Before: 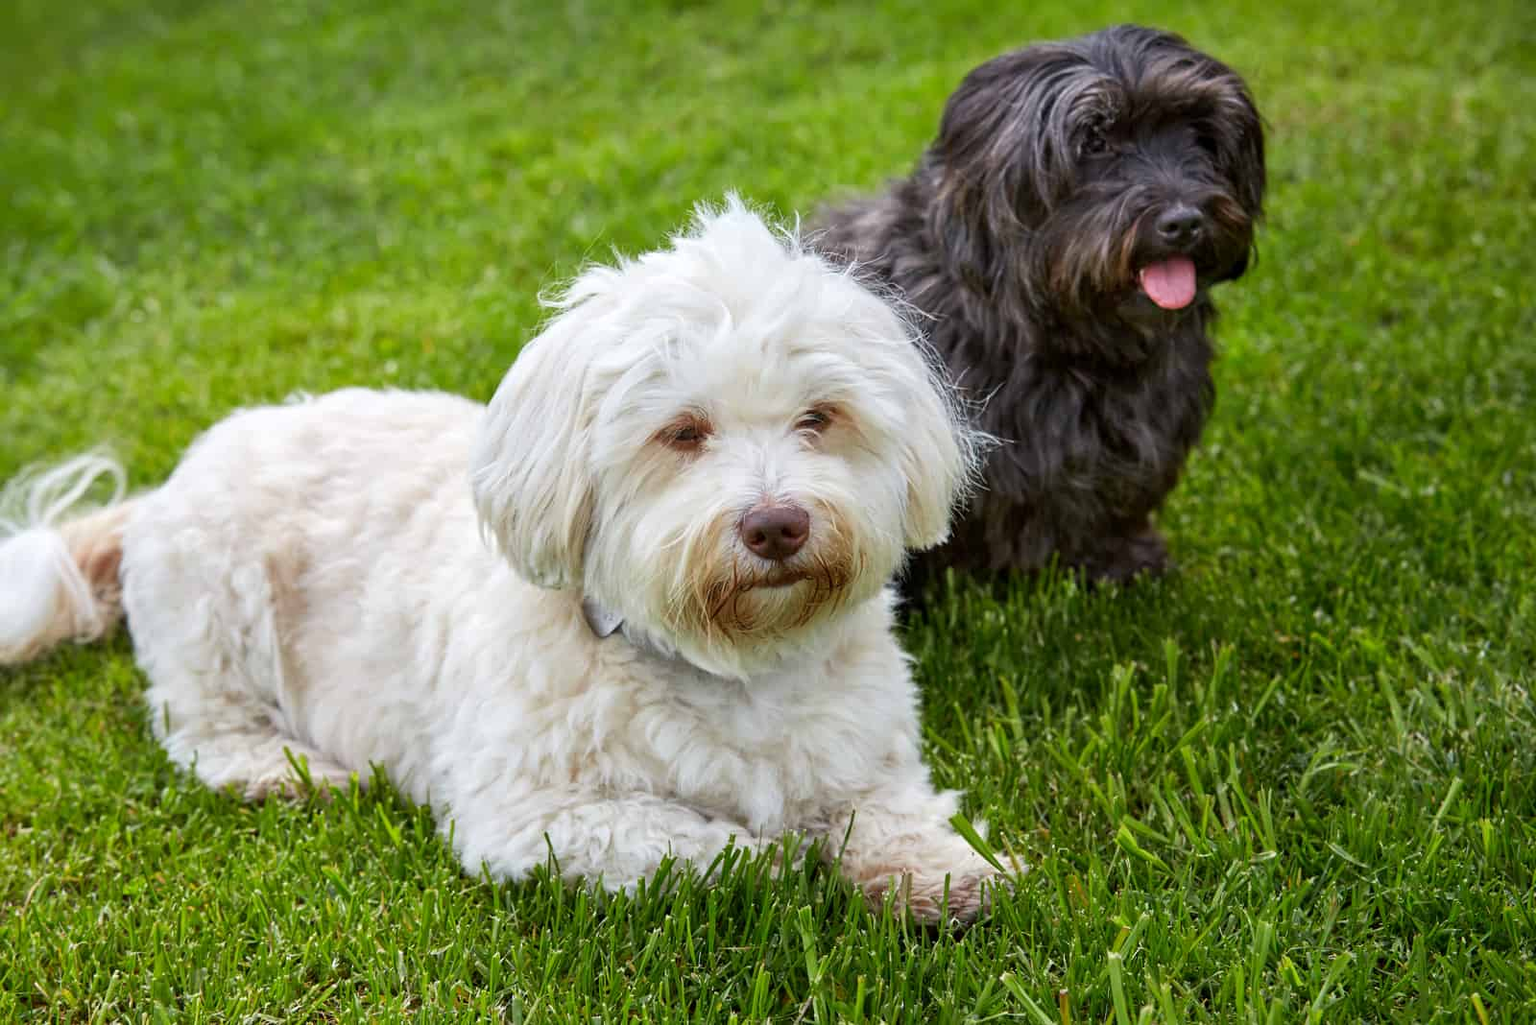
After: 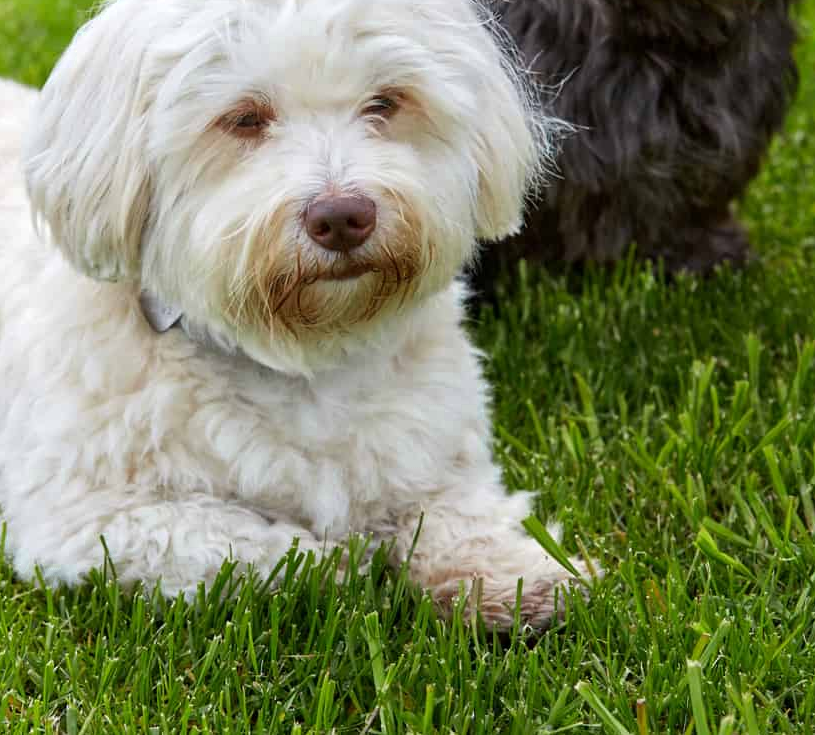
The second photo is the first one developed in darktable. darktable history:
crop and rotate: left 29.237%, top 31.152%, right 19.807%
color zones: curves: ch0 [(0.25, 0.5) (0.423, 0.5) (0.443, 0.5) (0.521, 0.756) (0.568, 0.5) (0.576, 0.5) (0.75, 0.5)]; ch1 [(0.25, 0.5) (0.423, 0.5) (0.443, 0.5) (0.539, 0.873) (0.624, 0.565) (0.631, 0.5) (0.75, 0.5)]
